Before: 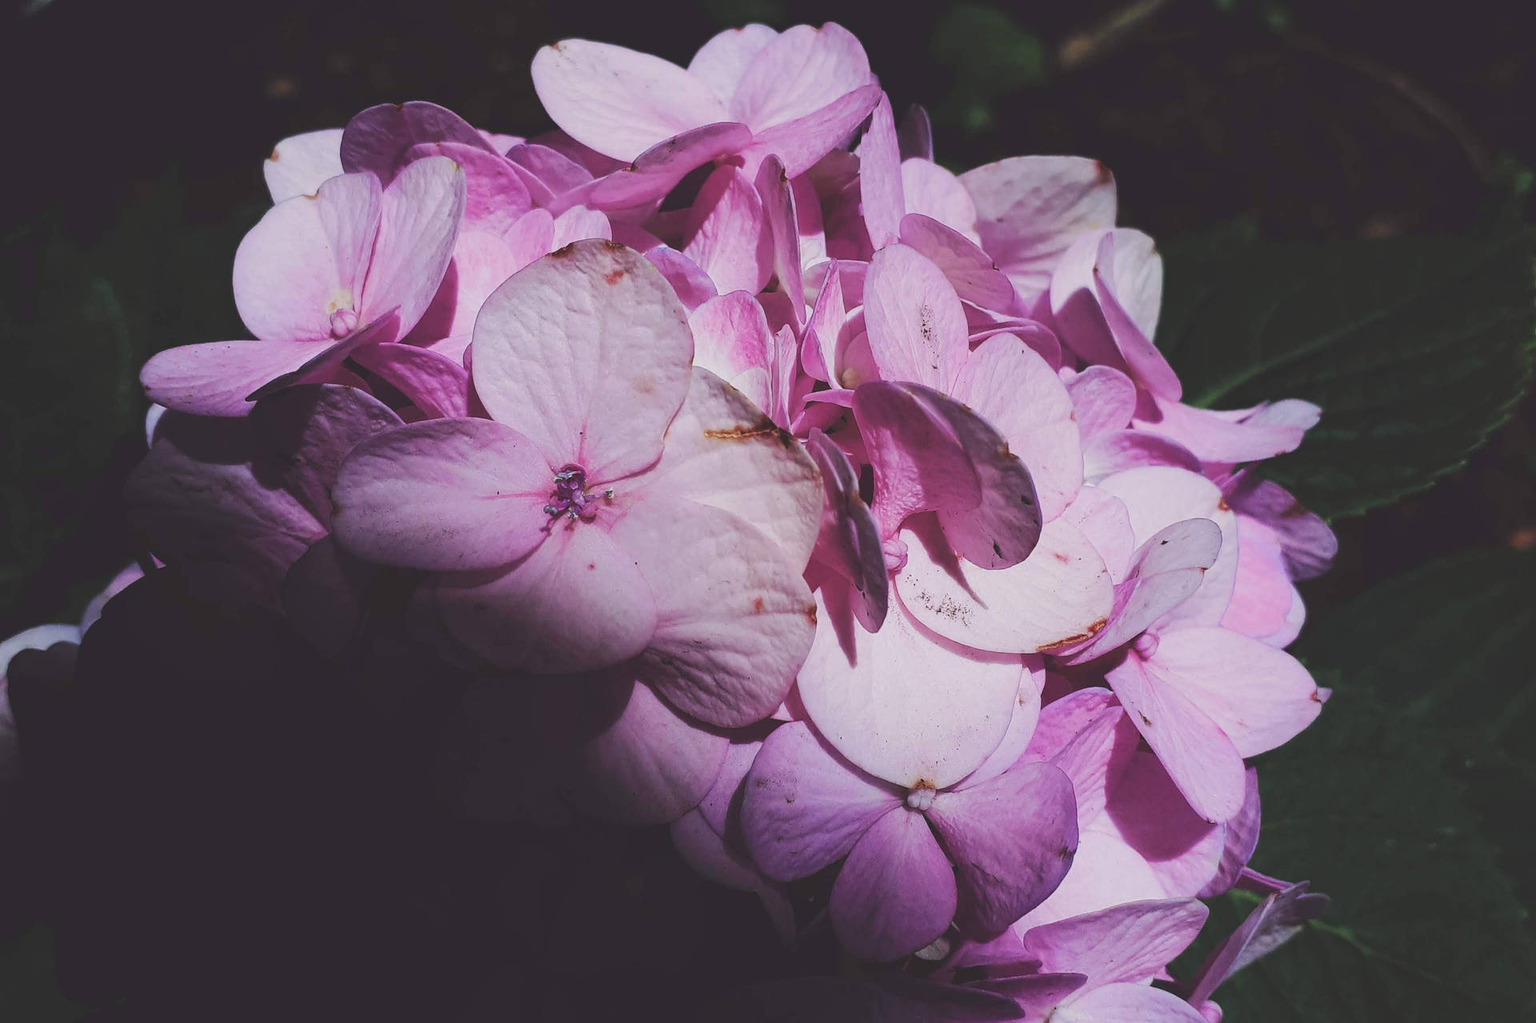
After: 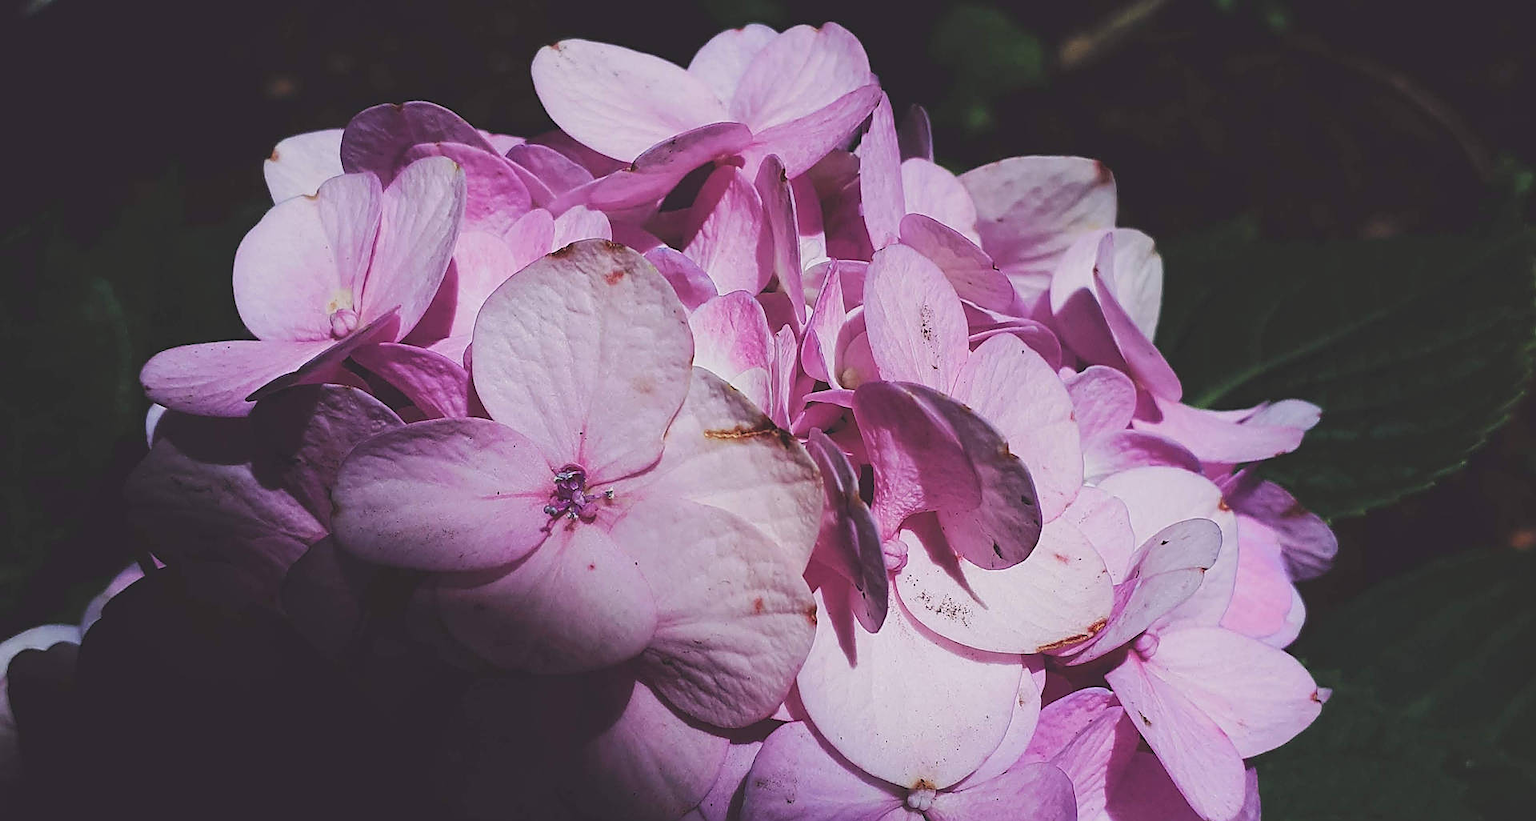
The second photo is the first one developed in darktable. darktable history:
sharpen: on, module defaults
crop: bottom 19.664%
